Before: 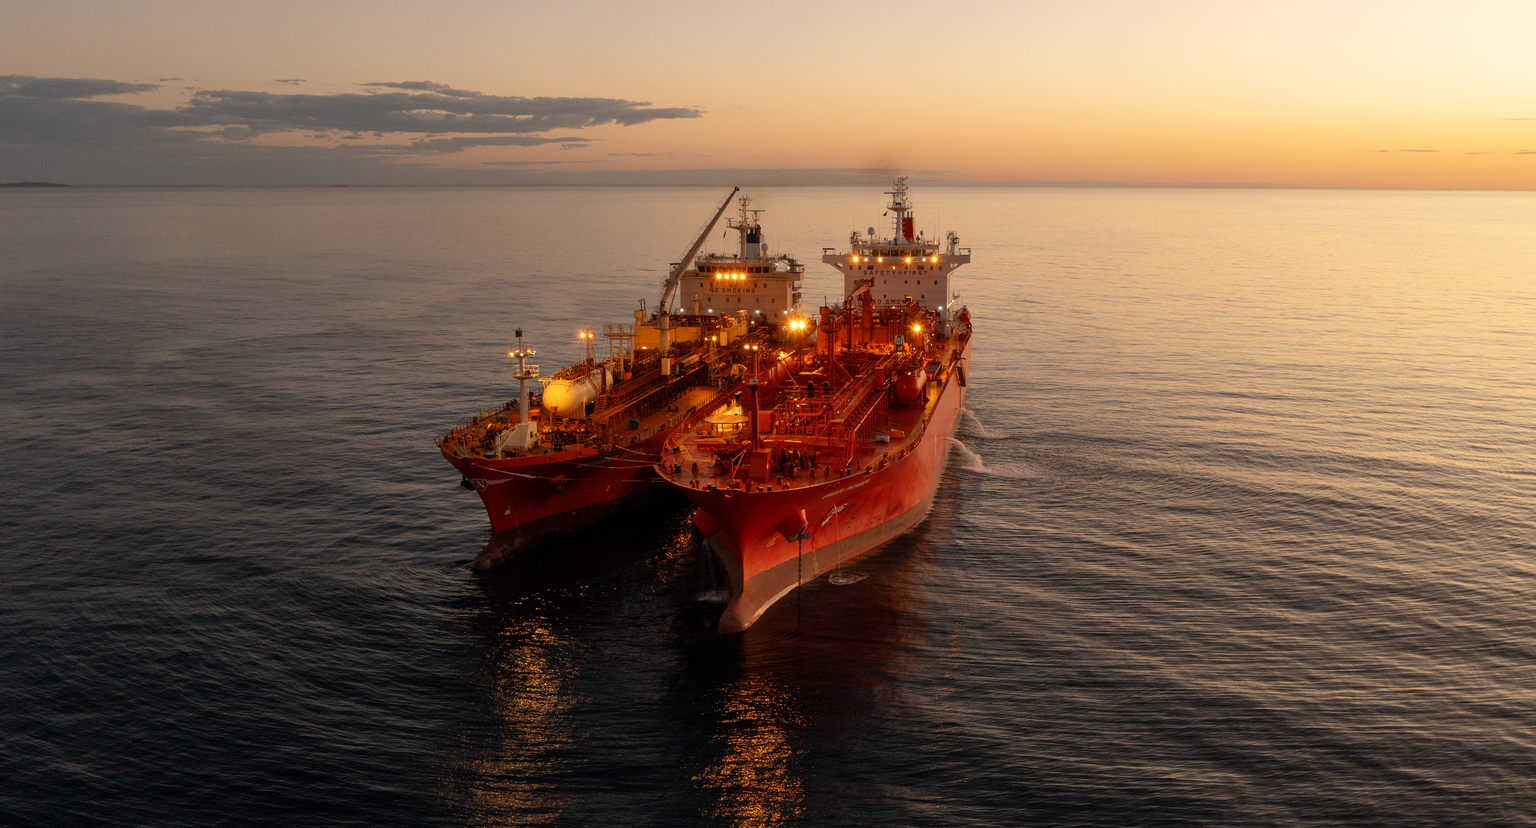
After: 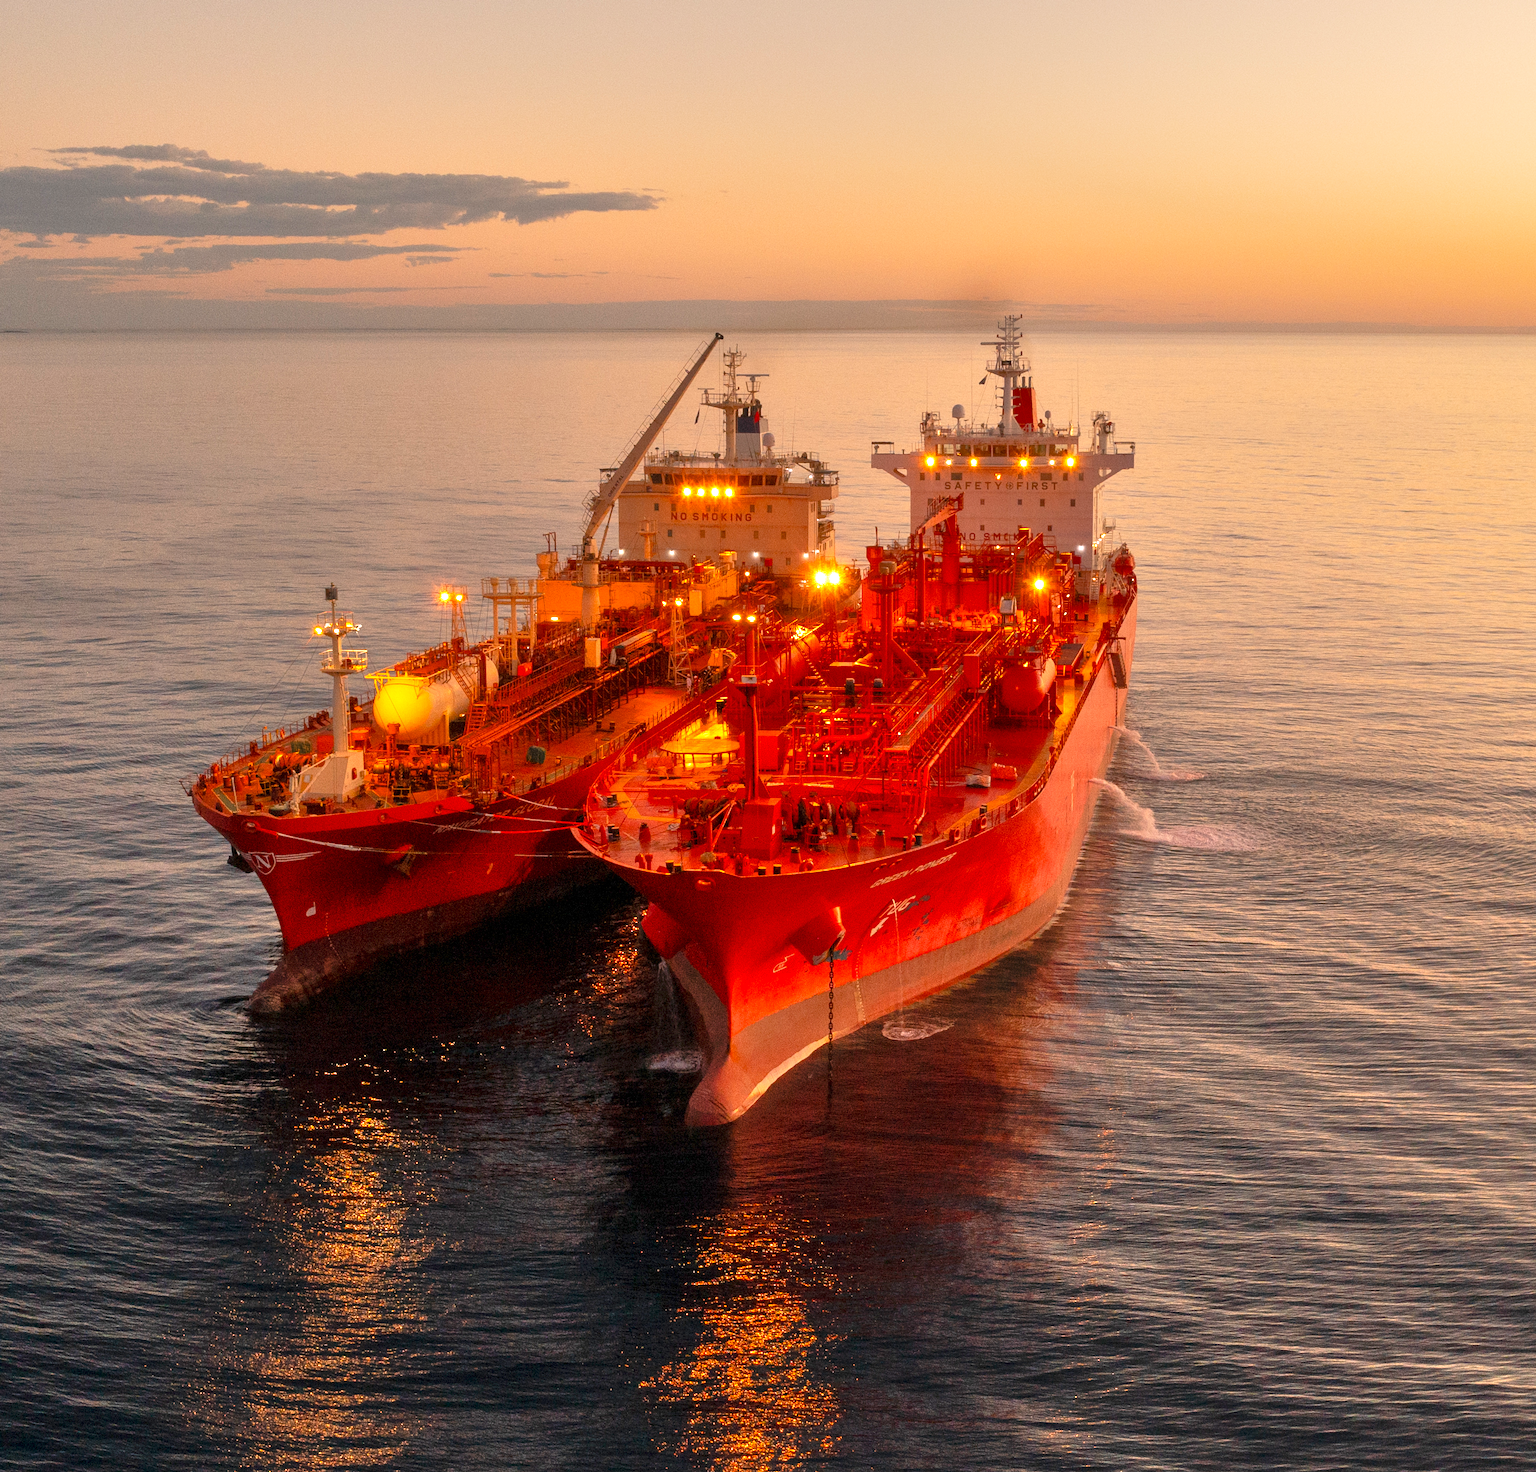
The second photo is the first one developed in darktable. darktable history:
tone equalizer: -8 EV 2 EV, -7 EV 2 EV, -6 EV 2 EV, -5 EV 2 EV, -4 EV 2 EV, -3 EV 1.5 EV, -2 EV 1 EV, -1 EV 0.5 EV
crop: left 21.674%, right 22.086%
